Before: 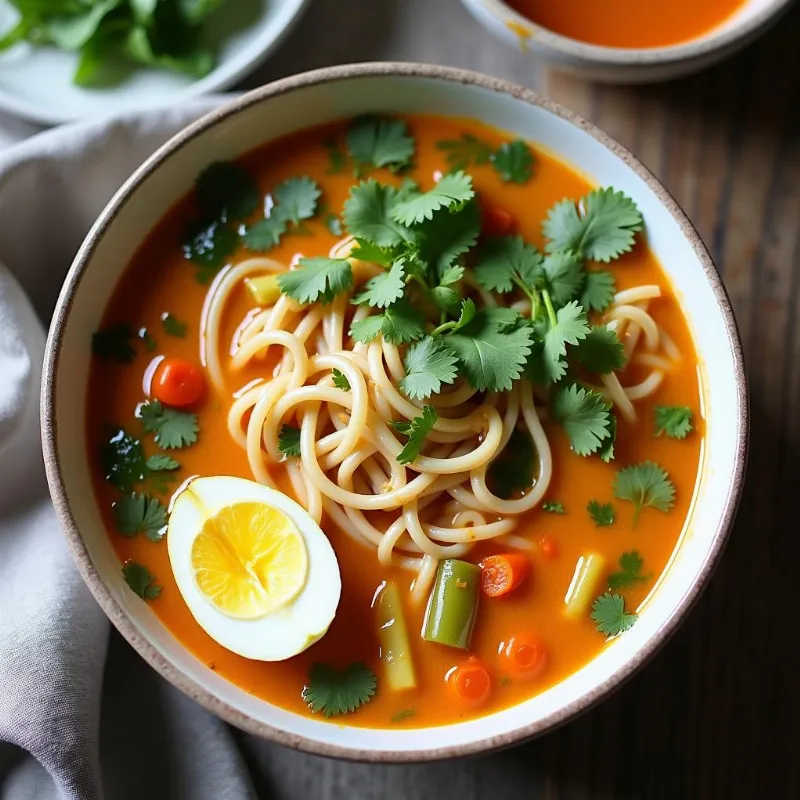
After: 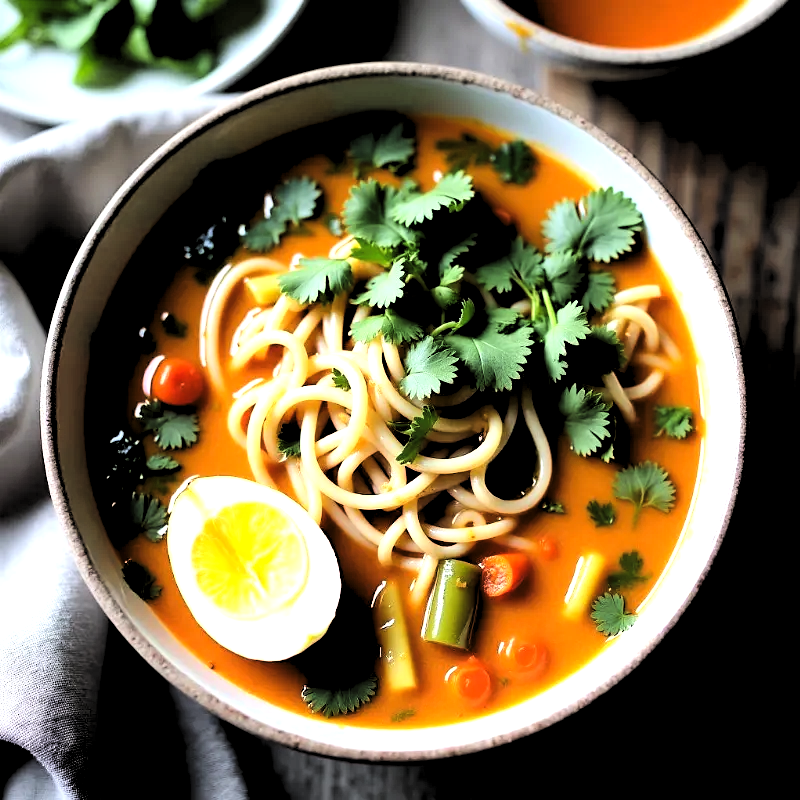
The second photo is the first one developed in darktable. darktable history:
base curve: curves: ch0 [(0, 0) (0.036, 0.025) (0.121, 0.166) (0.206, 0.329) (0.605, 0.79) (1, 1)]
levels: levels [0.182, 0.542, 0.902]
